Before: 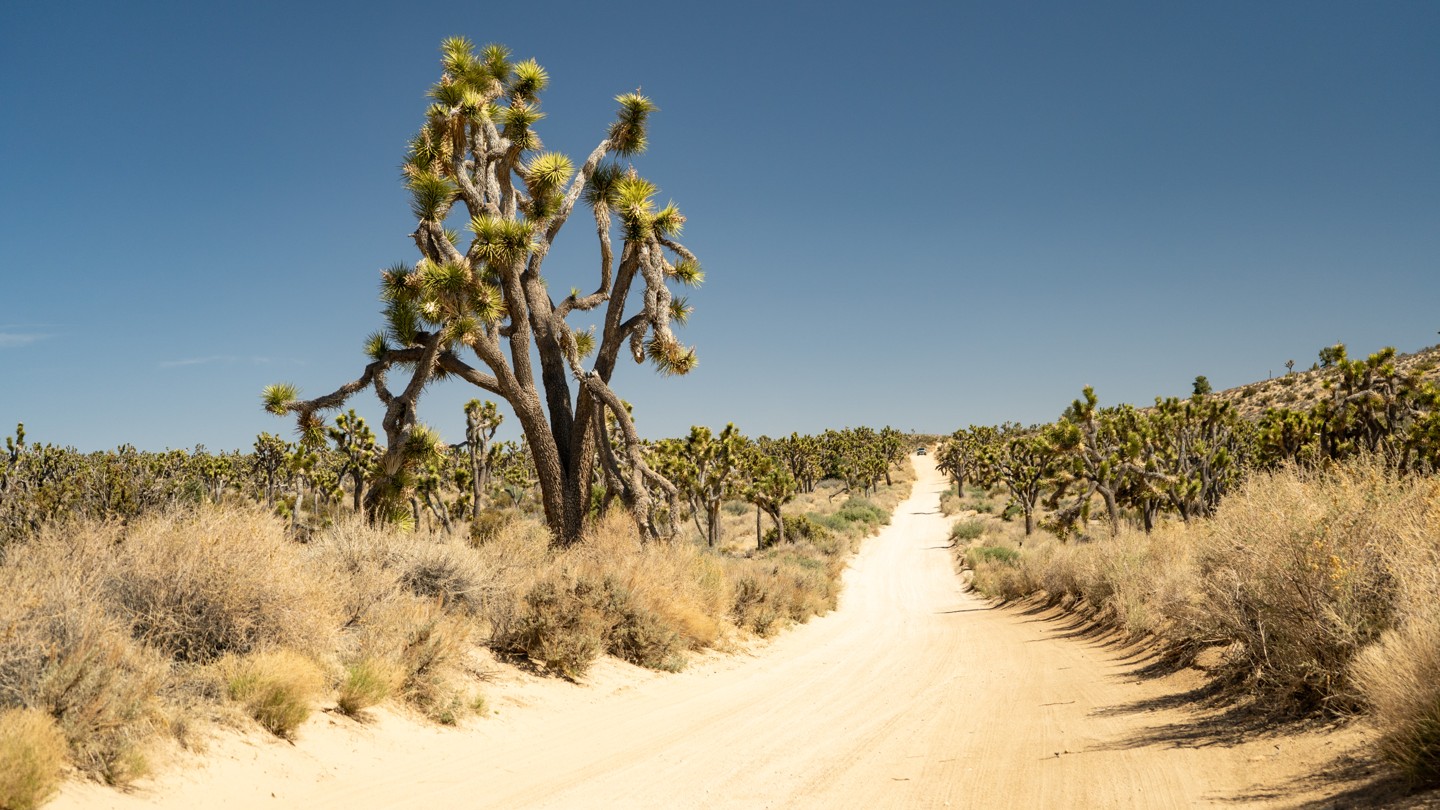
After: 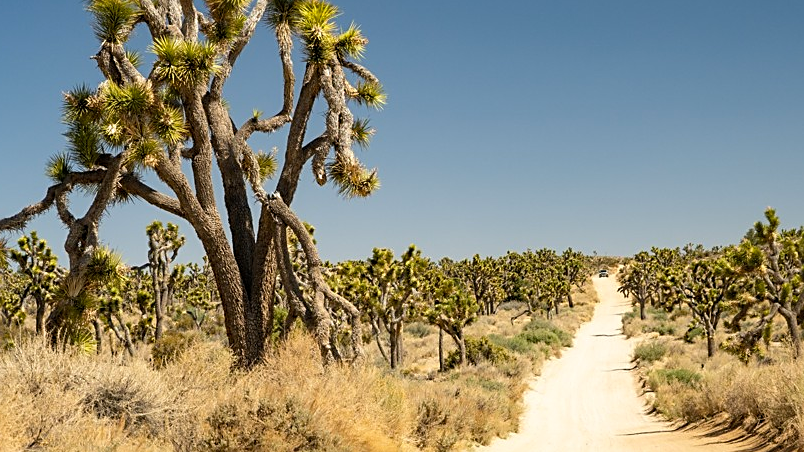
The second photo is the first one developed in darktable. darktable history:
color balance rgb: perceptual saturation grading › global saturation 10%, global vibrance 10%
sharpen: on, module defaults
crop and rotate: left 22.13%, top 22.054%, right 22.026%, bottom 22.102%
